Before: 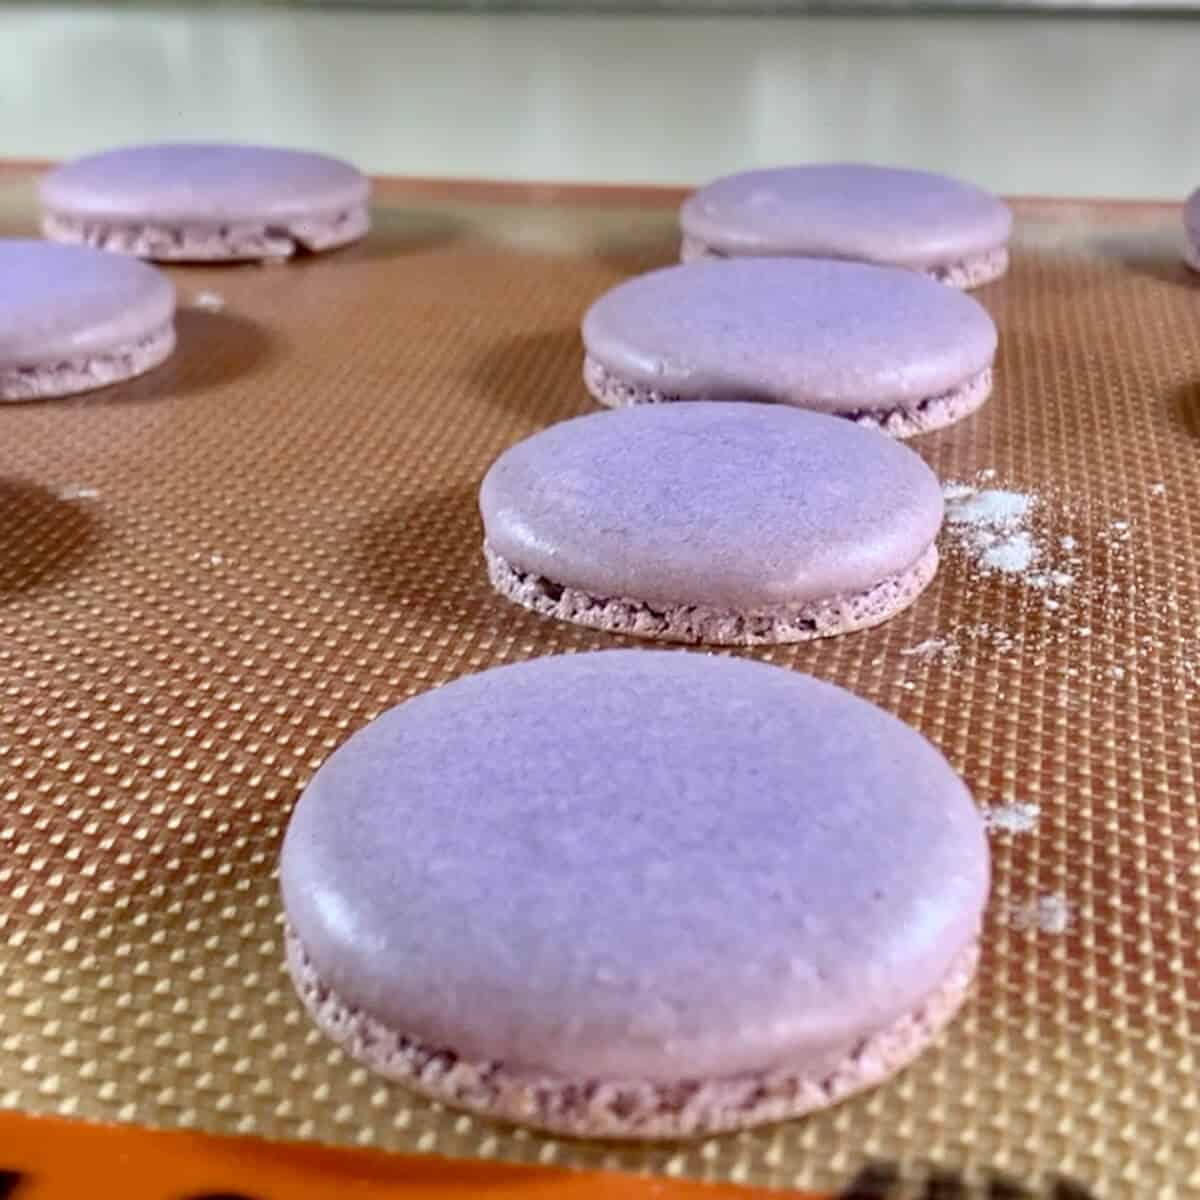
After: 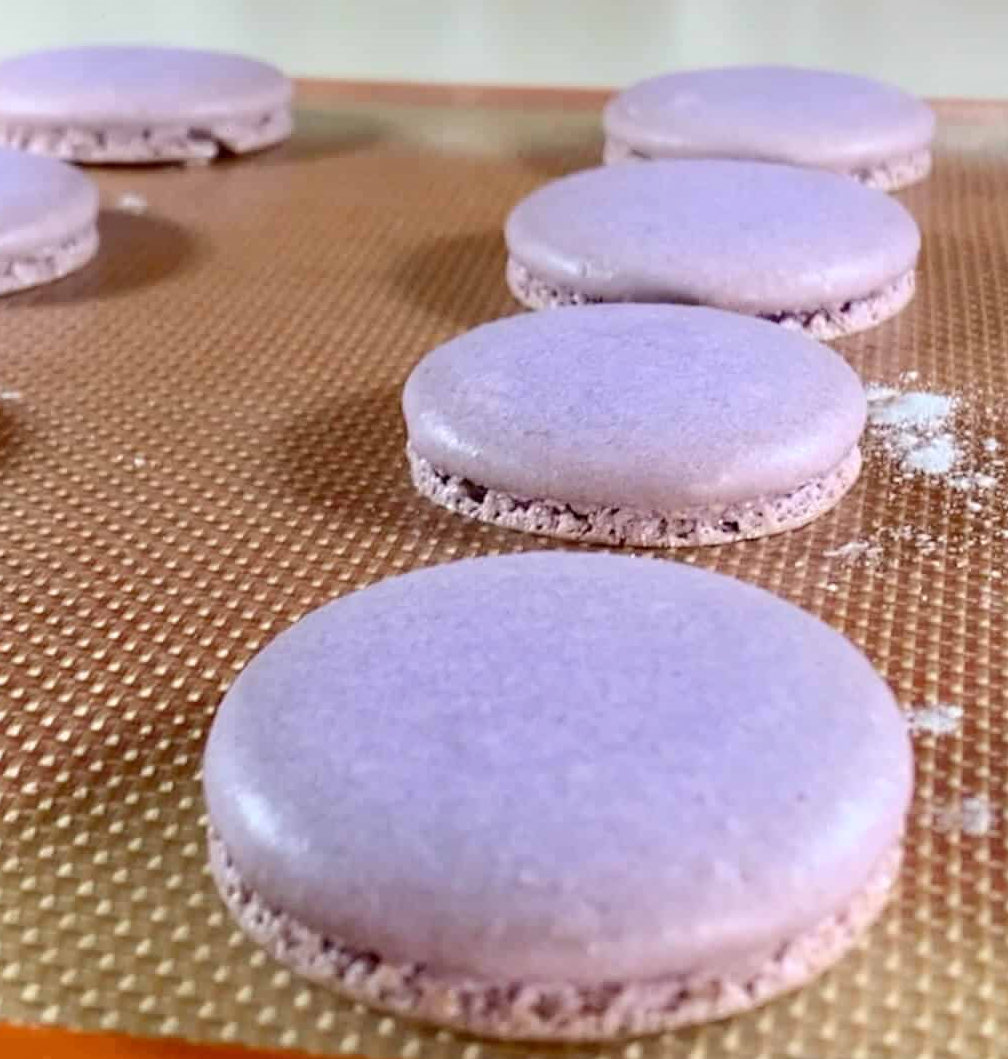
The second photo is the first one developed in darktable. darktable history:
crop: left 6.446%, top 8.188%, right 9.538%, bottom 3.548%
shadows and highlights: highlights 70.7, soften with gaussian
